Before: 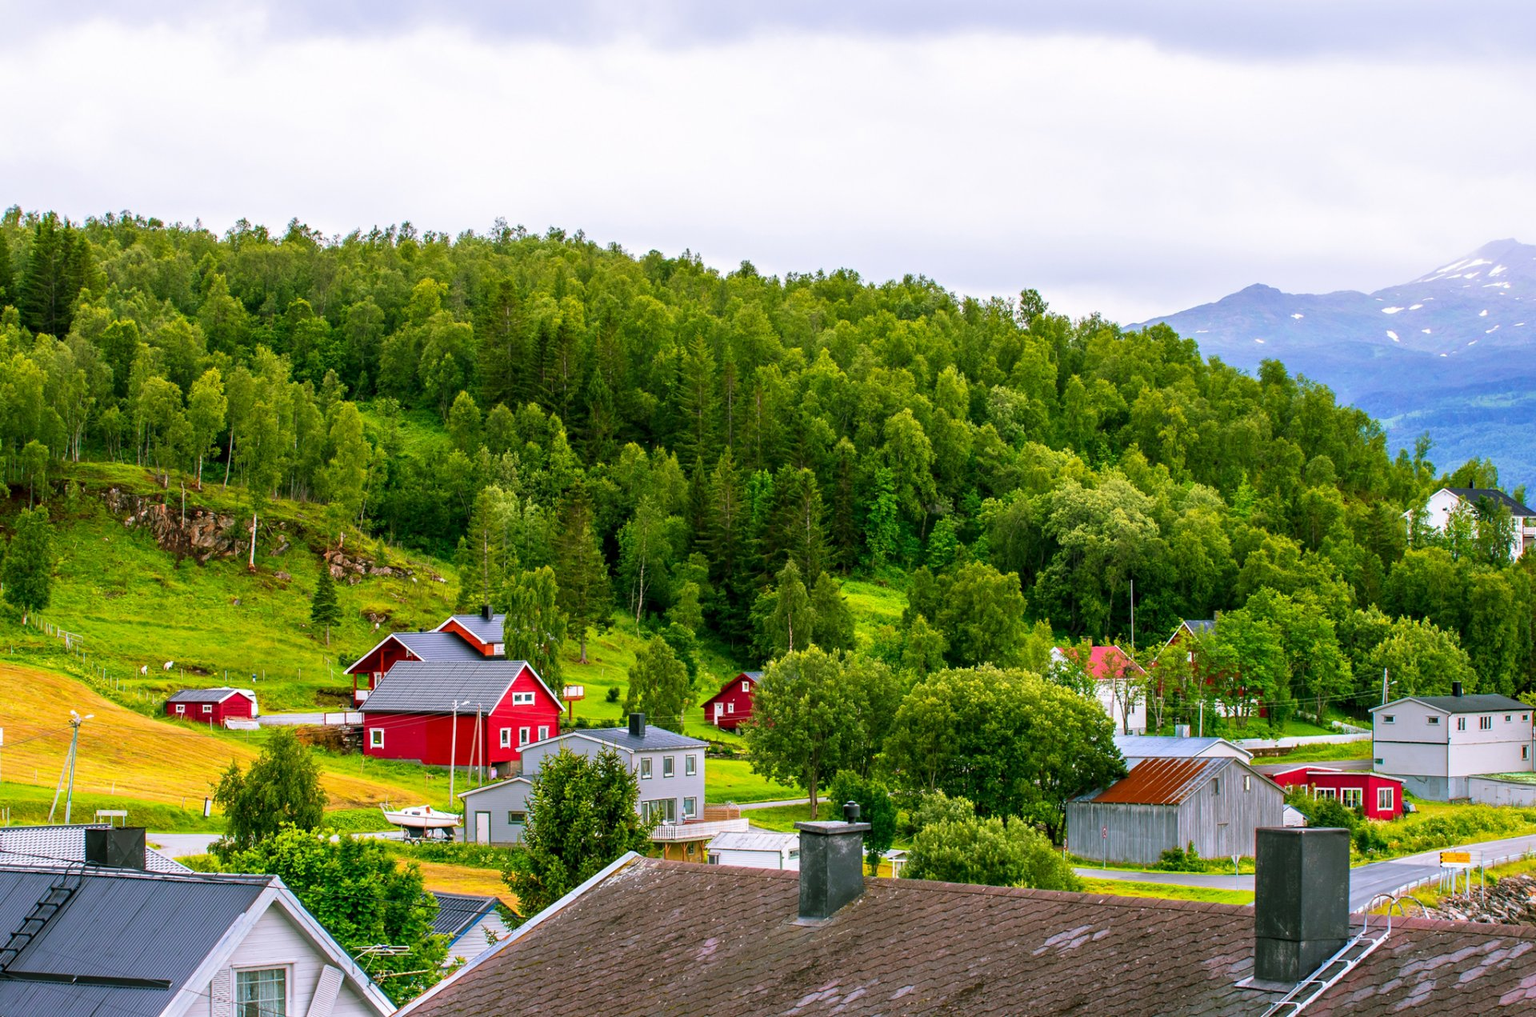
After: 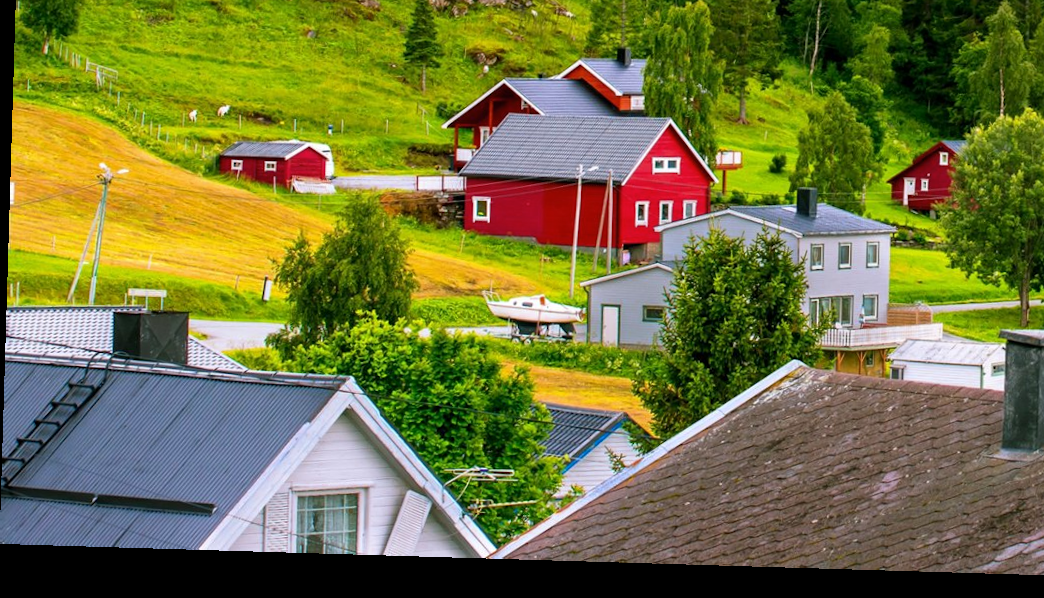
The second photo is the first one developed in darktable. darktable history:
crop and rotate: top 54.778%, right 46.61%, bottom 0.159%
color zones: curves: ch0 [(0.068, 0.464) (0.25, 0.5) (0.48, 0.508) (0.75, 0.536) (0.886, 0.476) (0.967, 0.456)]; ch1 [(0.066, 0.456) (0.25, 0.5) (0.616, 0.508) (0.746, 0.56) (0.934, 0.444)]
rotate and perspective: rotation 1.72°, automatic cropping off
